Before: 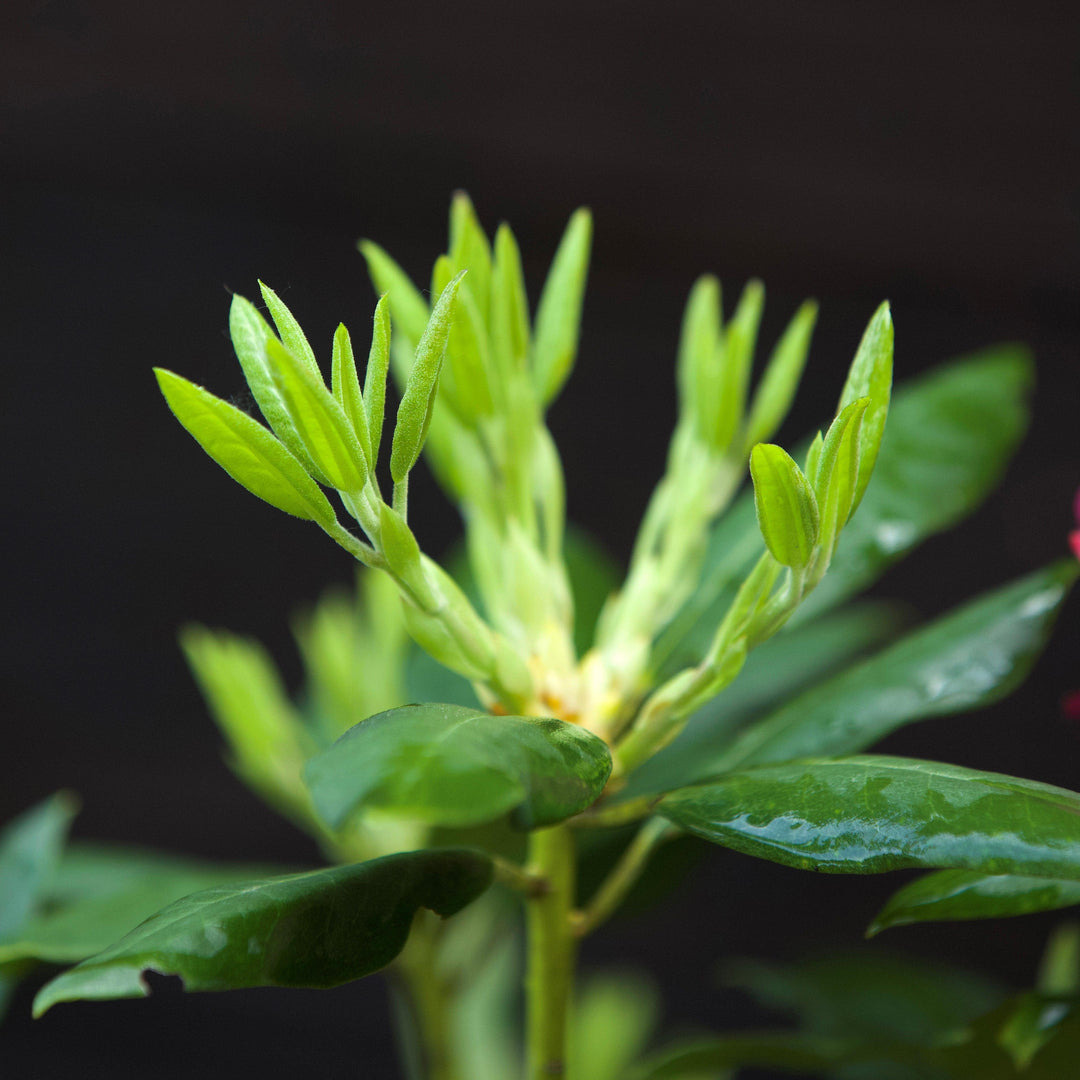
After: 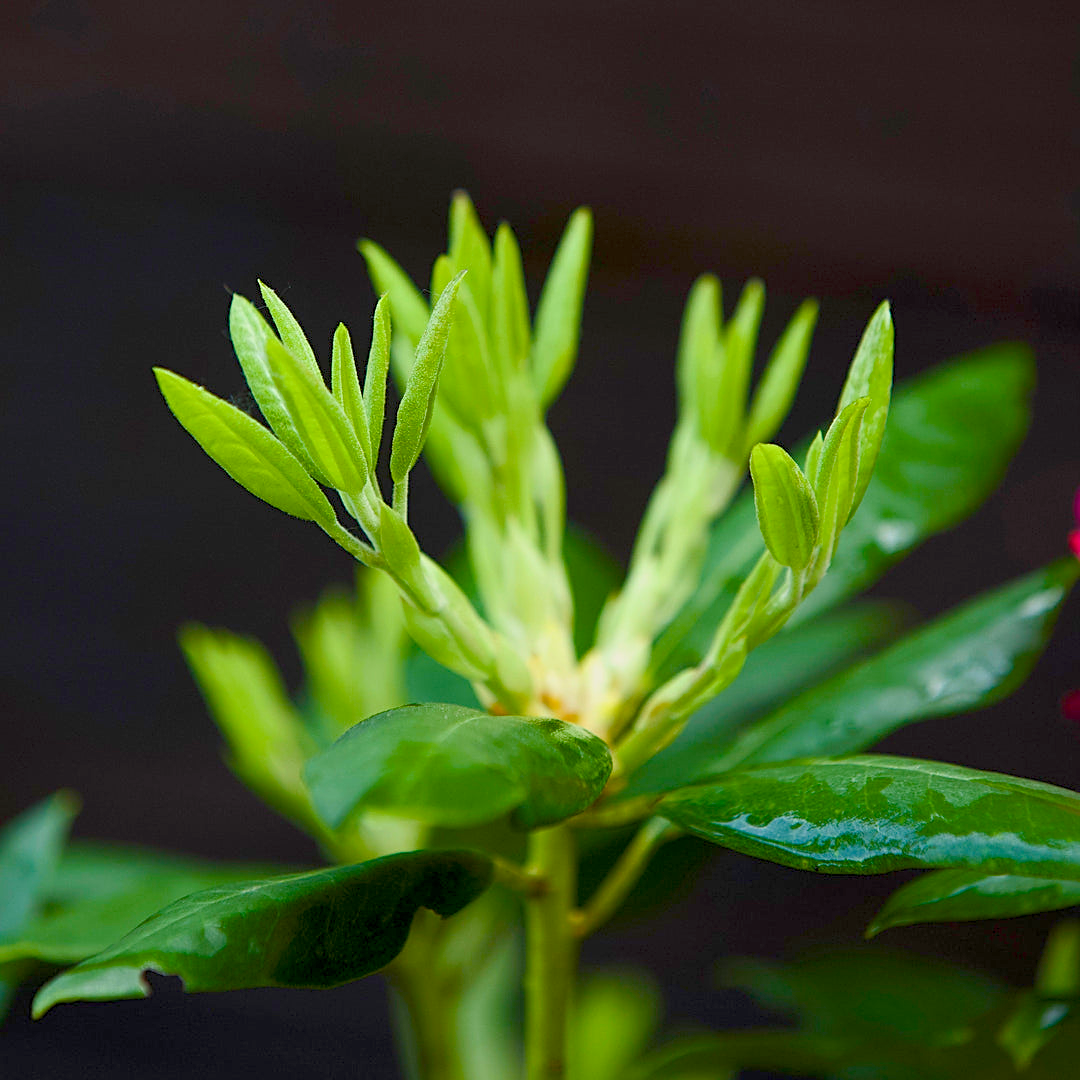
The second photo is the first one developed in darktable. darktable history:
color balance rgb: global offset › luminance -0.5%, perceptual saturation grading › highlights -17.77%, perceptual saturation grading › mid-tones 33.1%, perceptual saturation grading › shadows 50.52%, perceptual brilliance grading › highlights 10.8%, perceptual brilliance grading › shadows -10.8%, global vibrance 24.22%, contrast -25%
sharpen: on, module defaults
